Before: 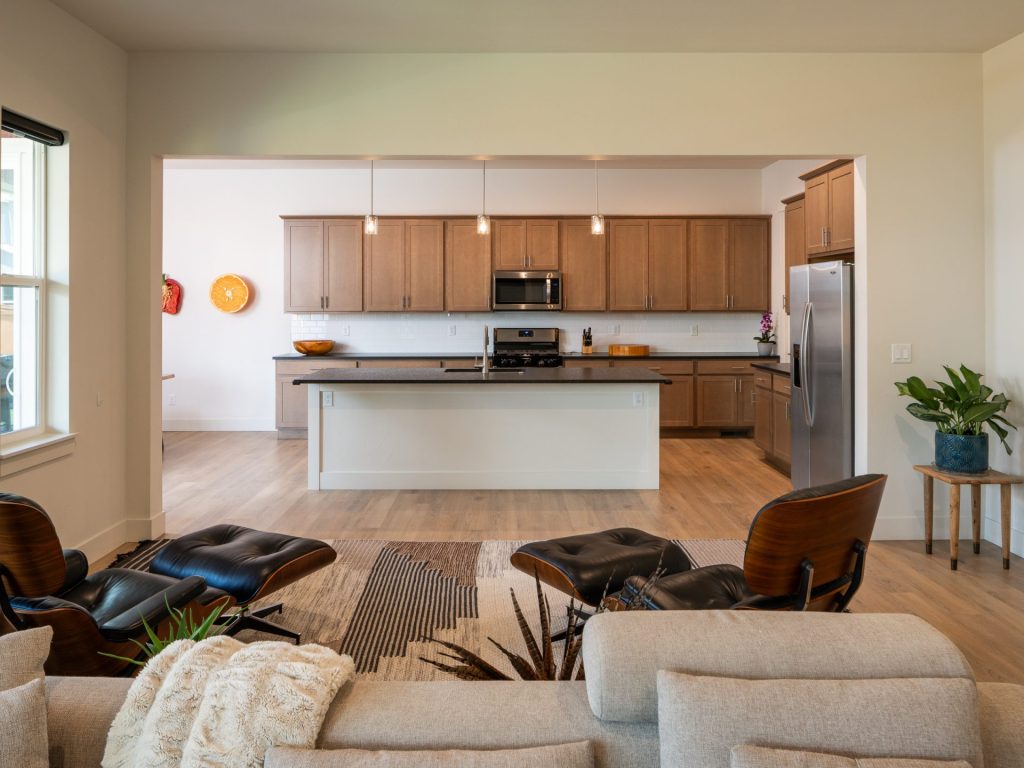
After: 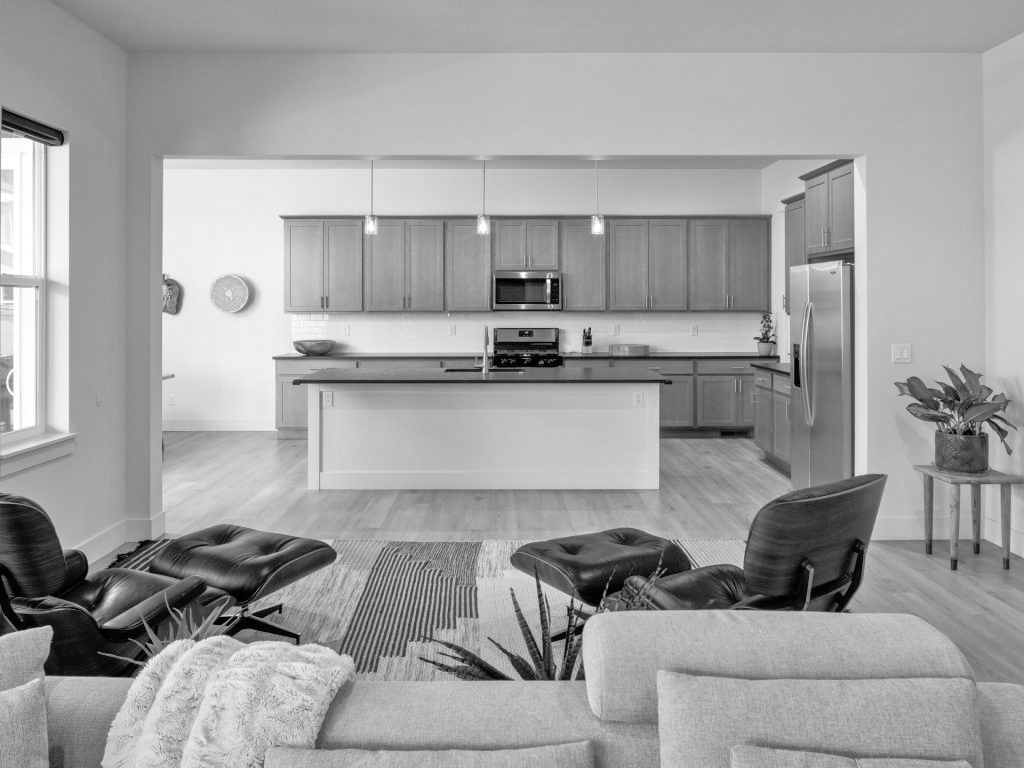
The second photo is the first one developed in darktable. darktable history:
monochrome: on, module defaults
tone equalizer: -7 EV 0.15 EV, -6 EV 0.6 EV, -5 EV 1.15 EV, -4 EV 1.33 EV, -3 EV 1.15 EV, -2 EV 0.6 EV, -1 EV 0.15 EV, mask exposure compensation -0.5 EV
